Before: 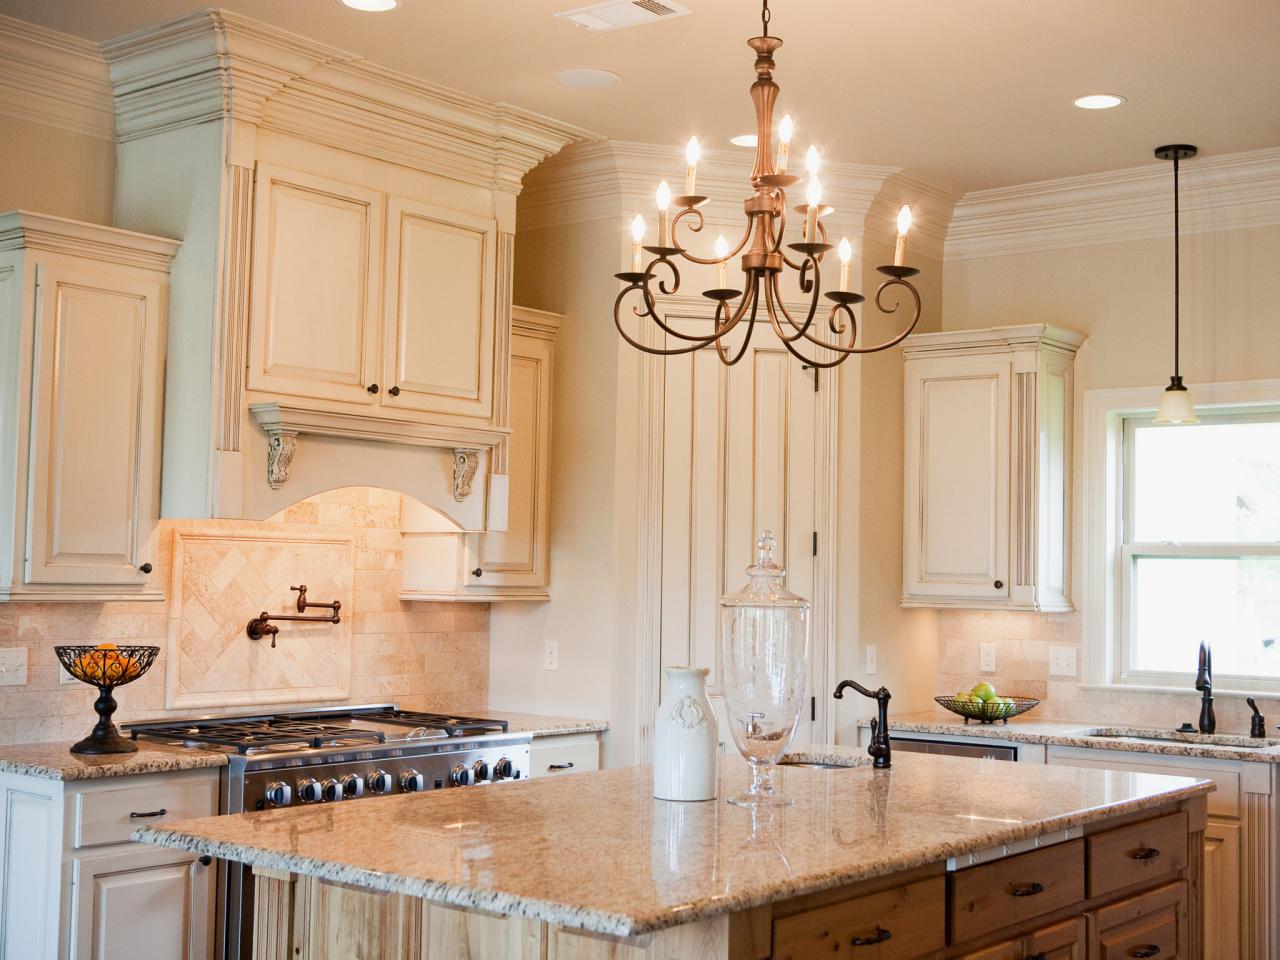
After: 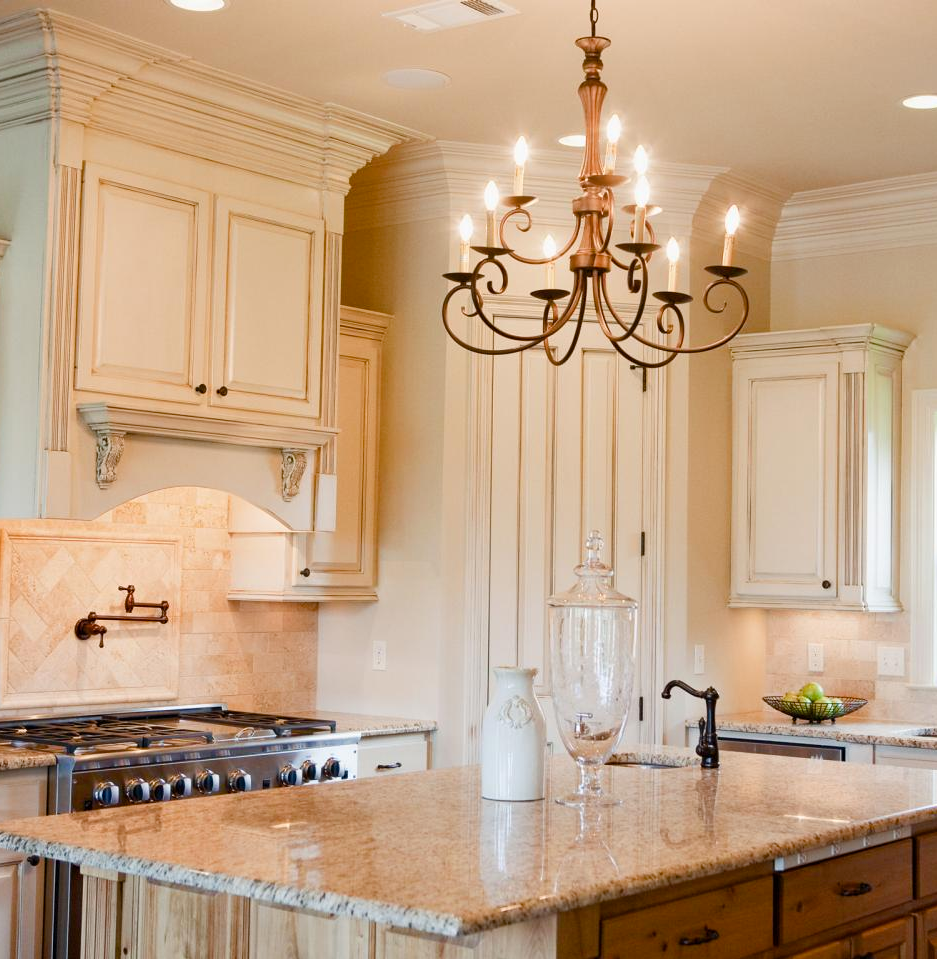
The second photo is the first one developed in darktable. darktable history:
color balance rgb: perceptual saturation grading › global saturation 20%, perceptual saturation grading › highlights -25%, perceptual saturation grading › shadows 25%
levels: levels [0, 0.498, 0.996]
crop: left 13.443%, right 13.31%
